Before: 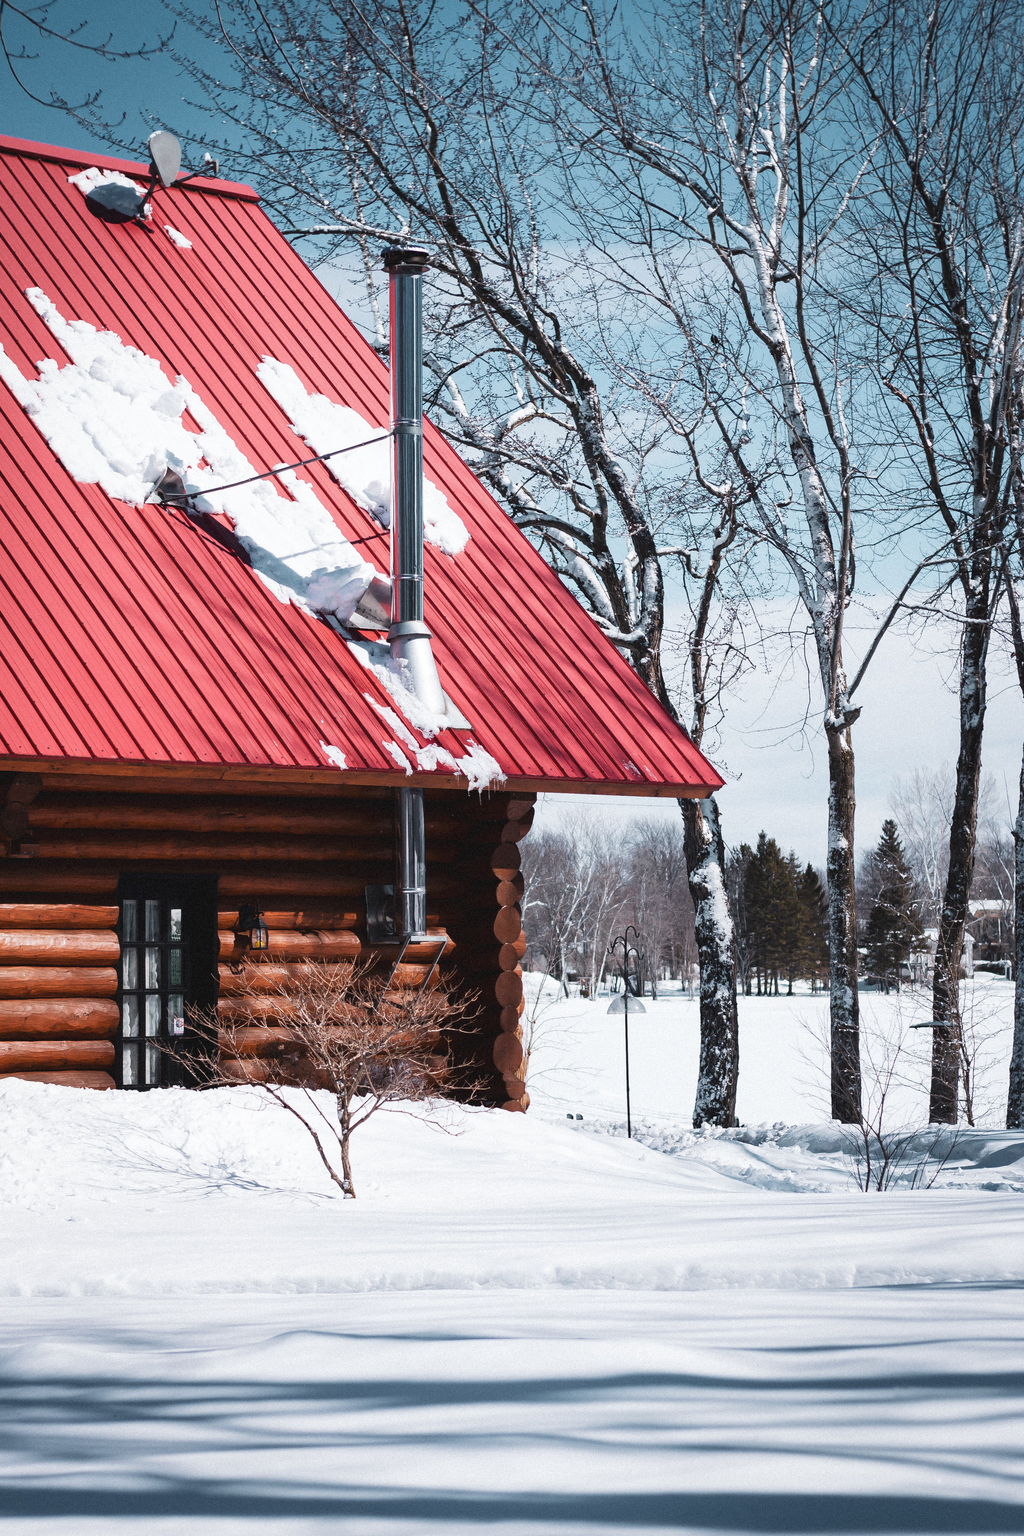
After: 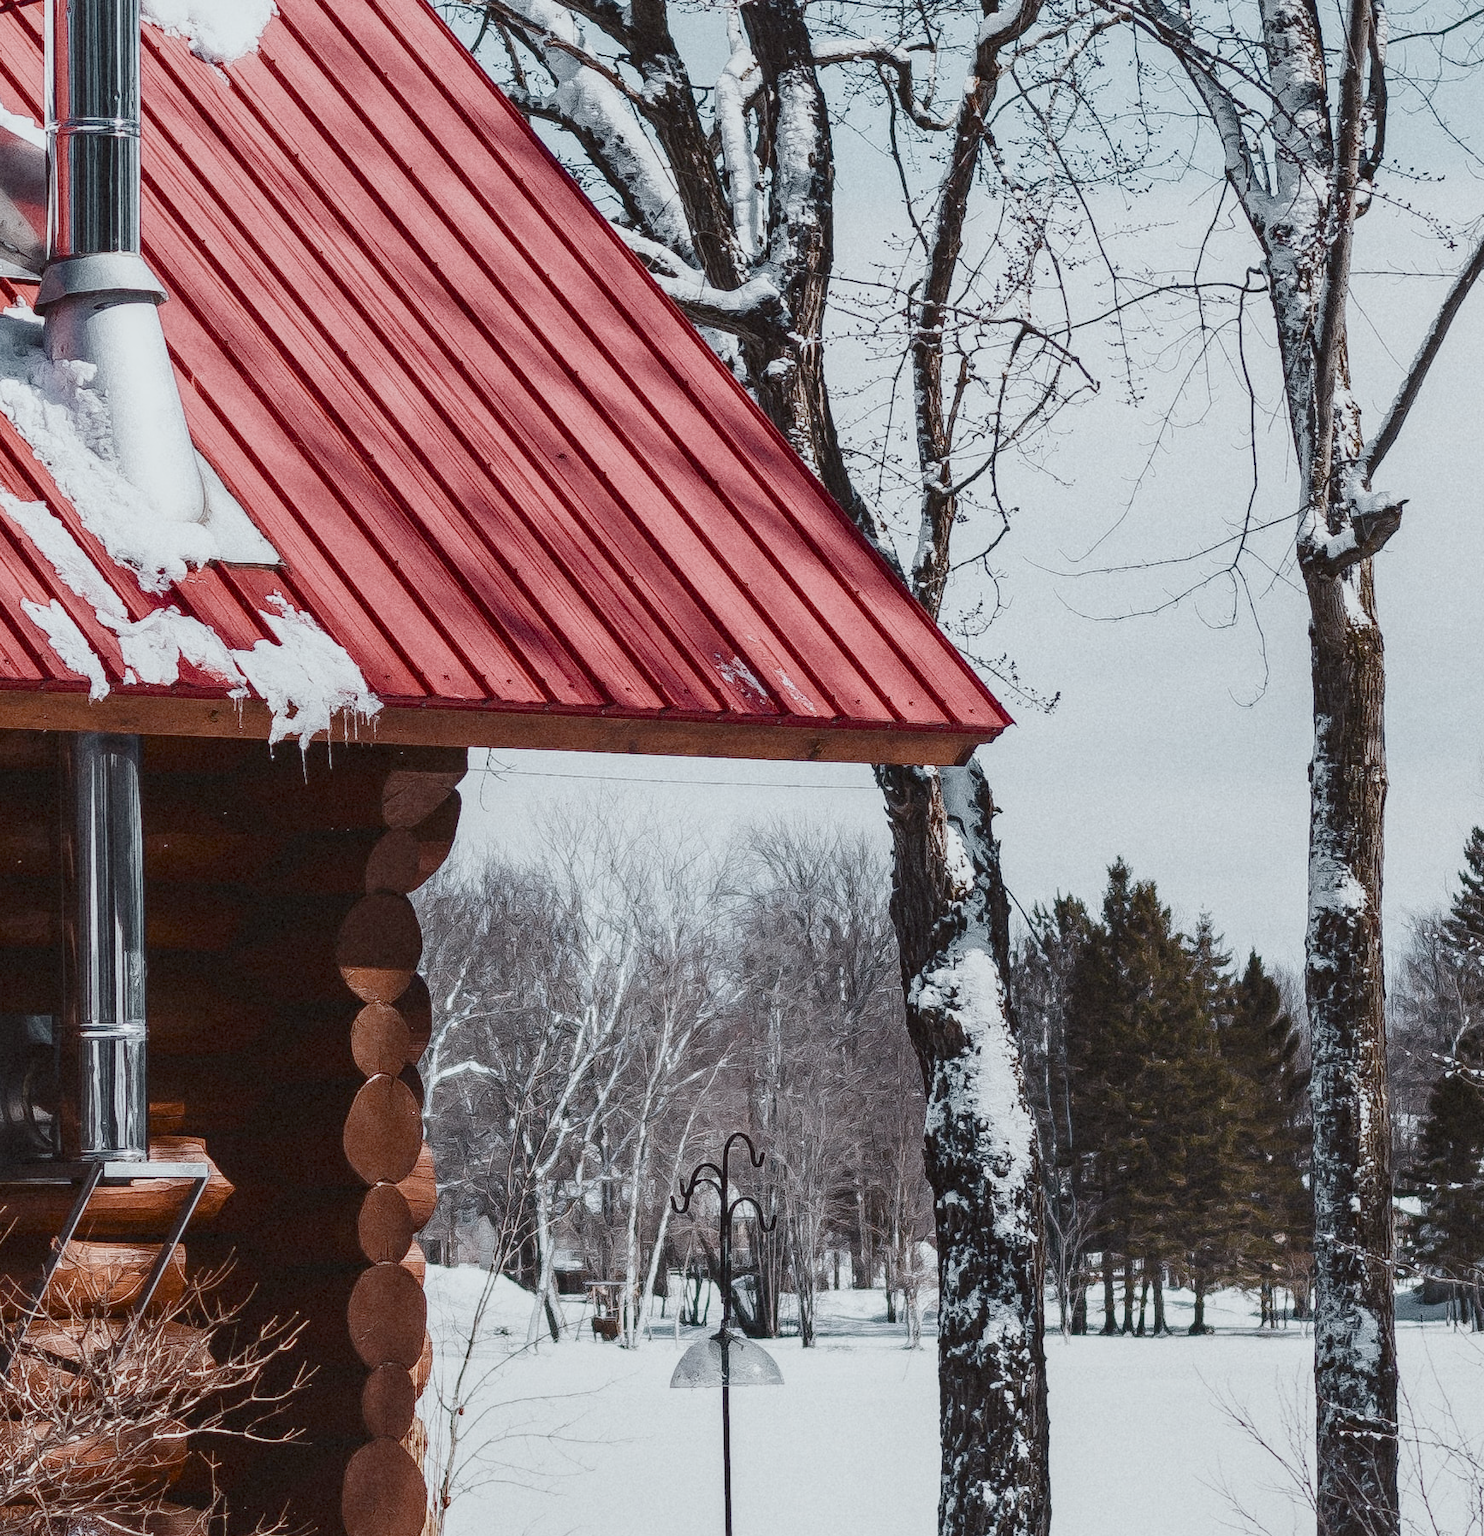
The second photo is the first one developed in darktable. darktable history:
crop: left 36.607%, top 34.735%, right 13.146%, bottom 30.611%
contrast brightness saturation: contrast 0.25, saturation -0.31
sharpen: radius 2.883, amount 0.868, threshold 47.523
color balance rgb: shadows lift › chroma 1%, shadows lift › hue 113°, highlights gain › chroma 0.2%, highlights gain › hue 333°, perceptual saturation grading › global saturation 20%, perceptual saturation grading › highlights -50%, perceptual saturation grading › shadows 25%, contrast -30%
color correction: highlights a* -2.73, highlights b* -2.09, shadows a* 2.41, shadows b* 2.73
local contrast: on, module defaults
